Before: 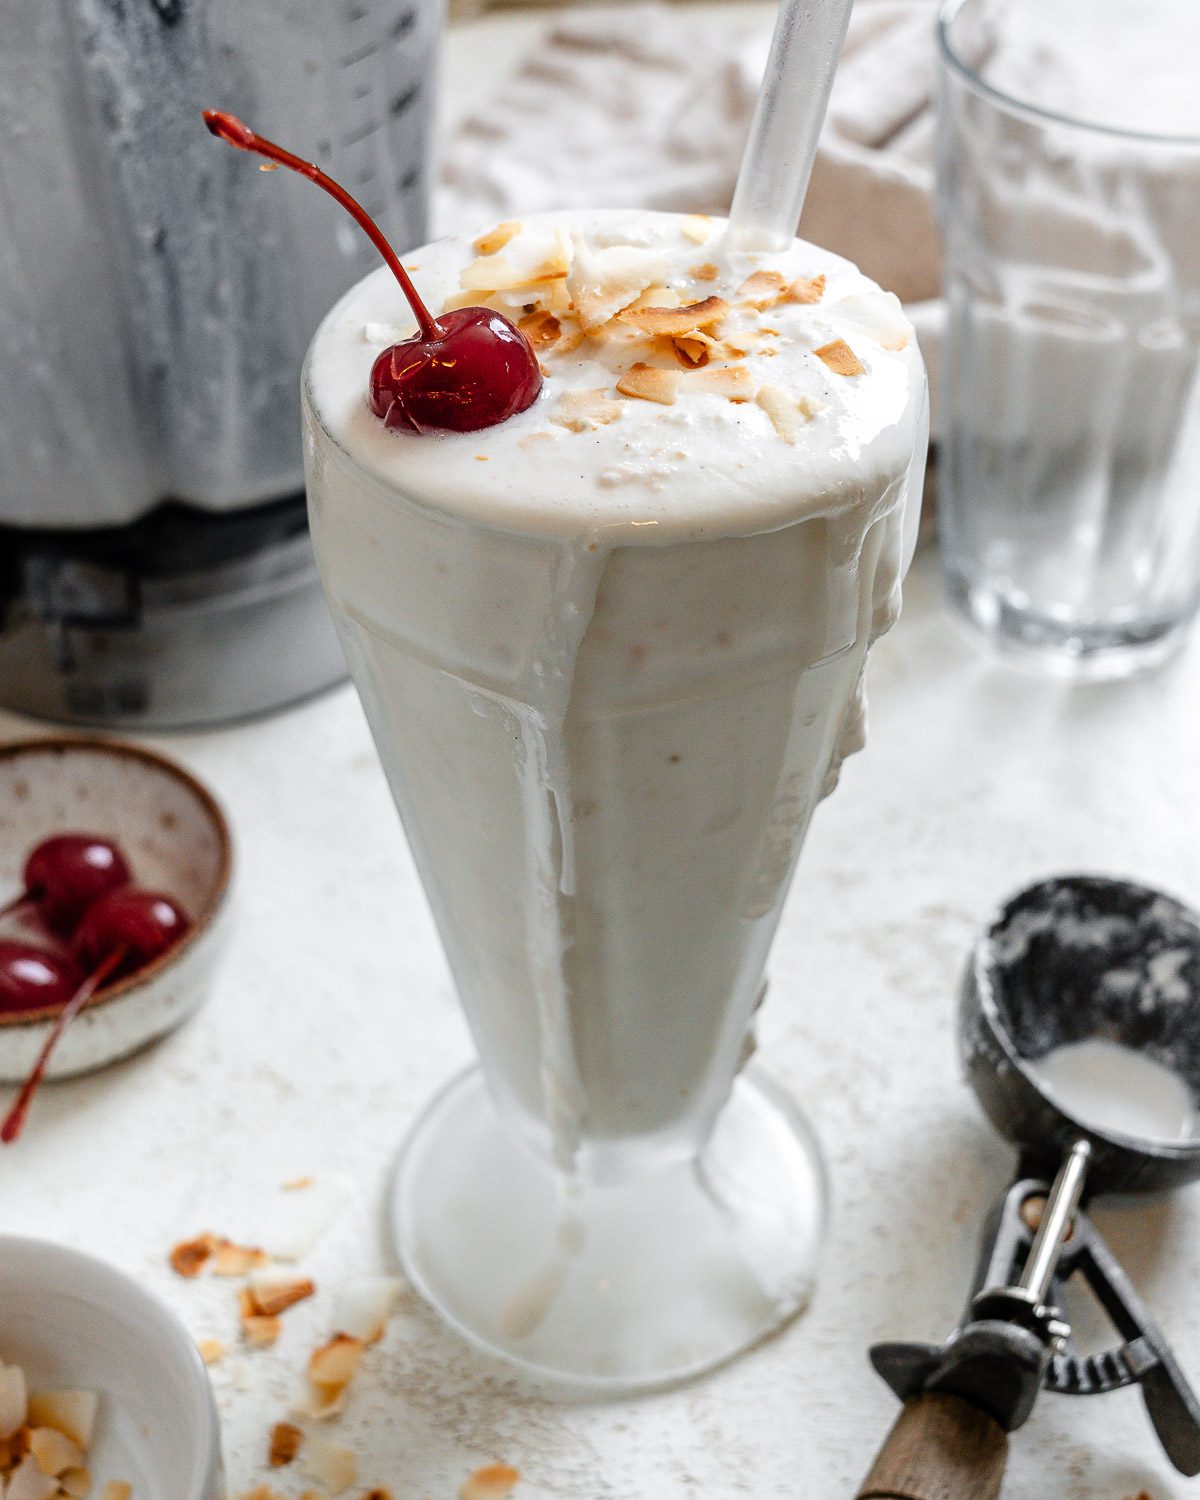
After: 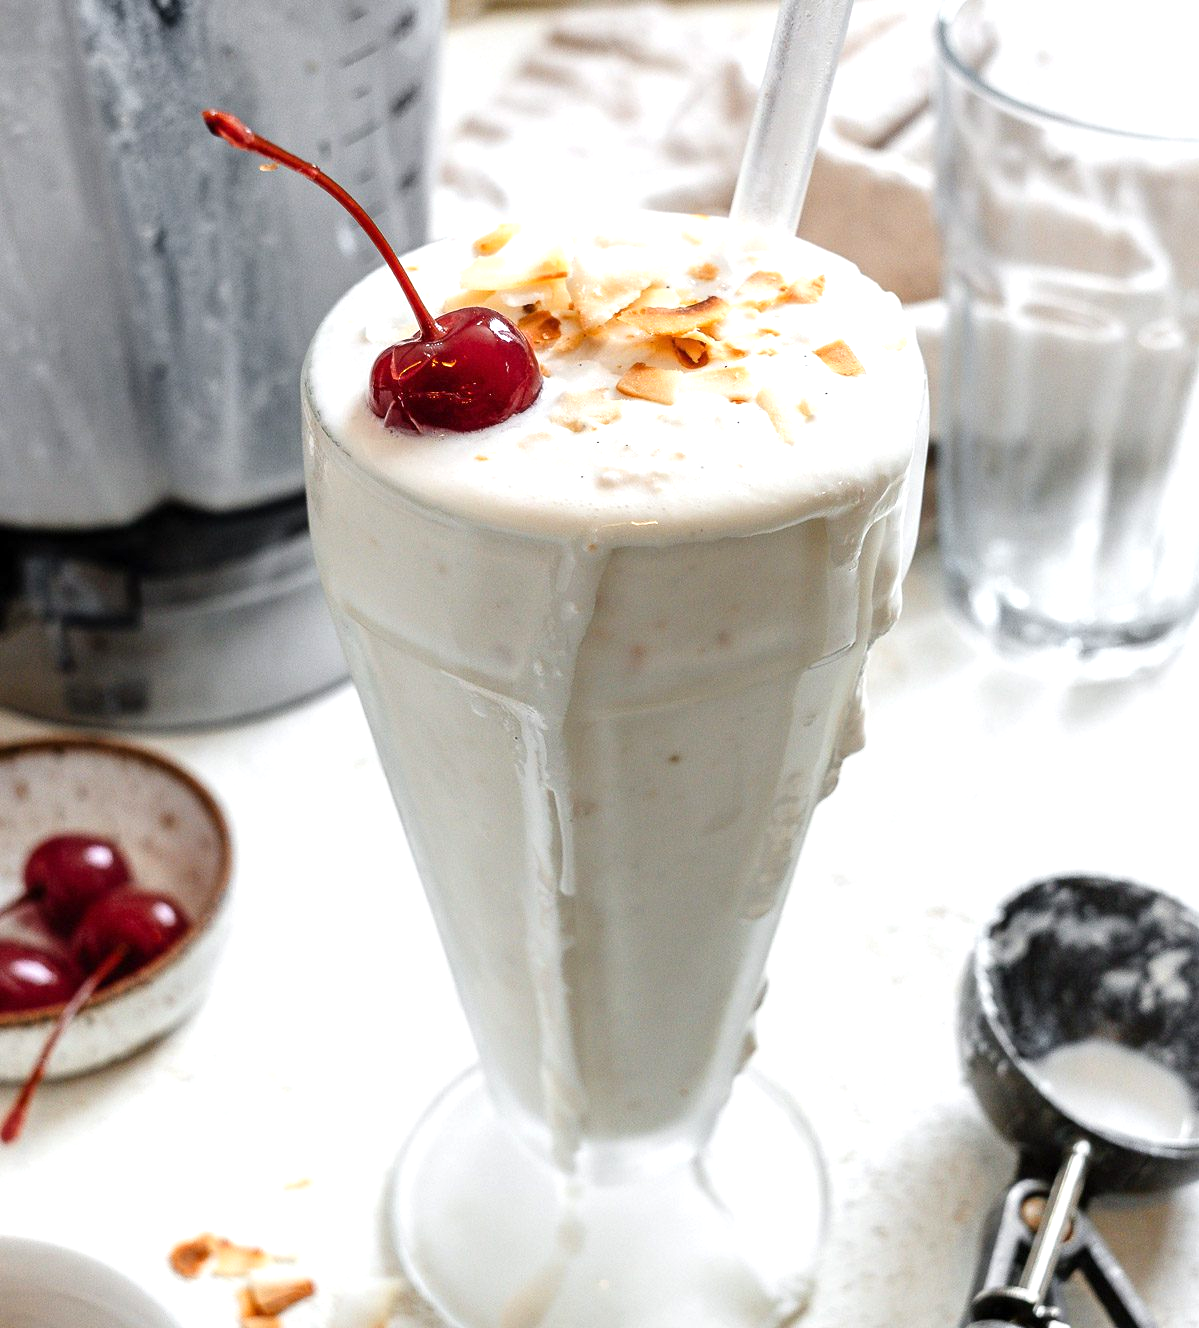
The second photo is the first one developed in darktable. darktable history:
exposure: exposure 0.512 EV, compensate highlight preservation false
crop and rotate: top 0%, bottom 11.406%
